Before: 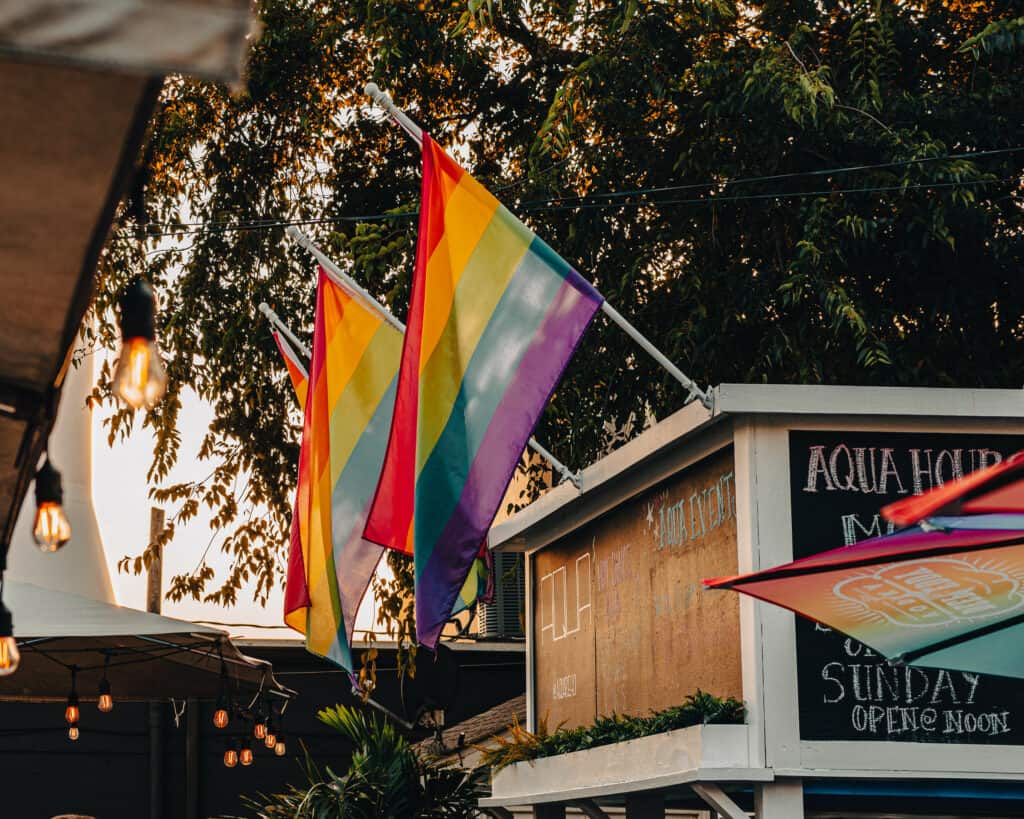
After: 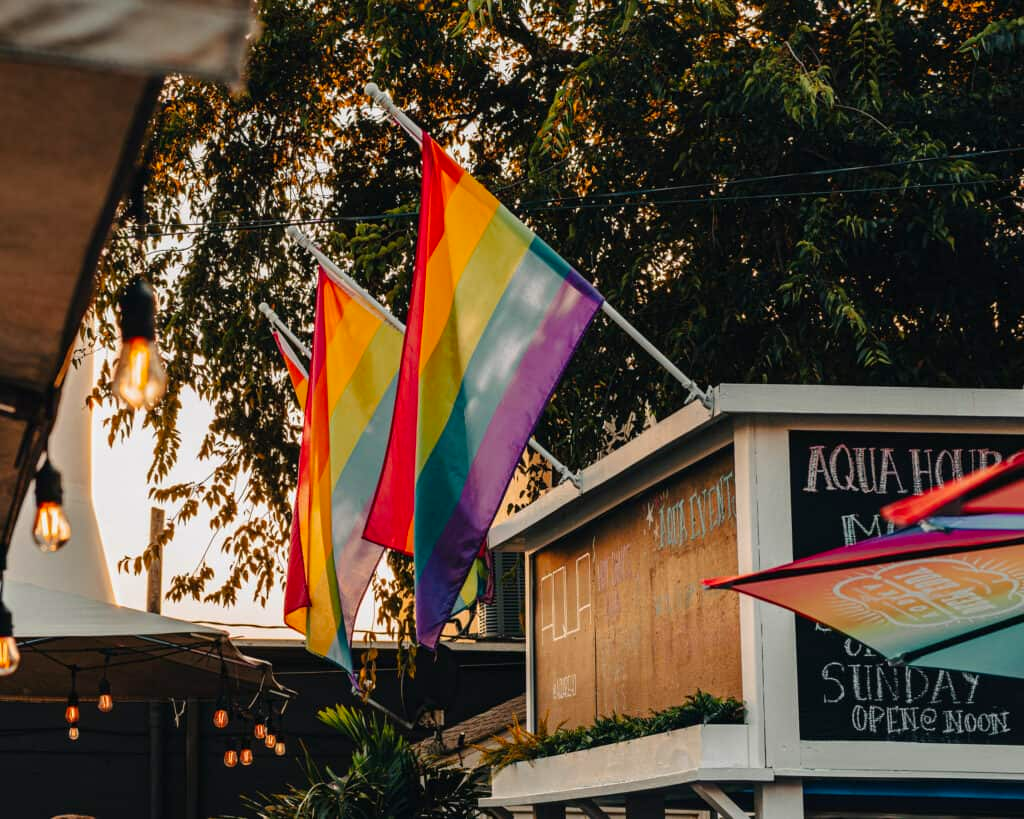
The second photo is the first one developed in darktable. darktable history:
contrast brightness saturation: saturation 0.124
